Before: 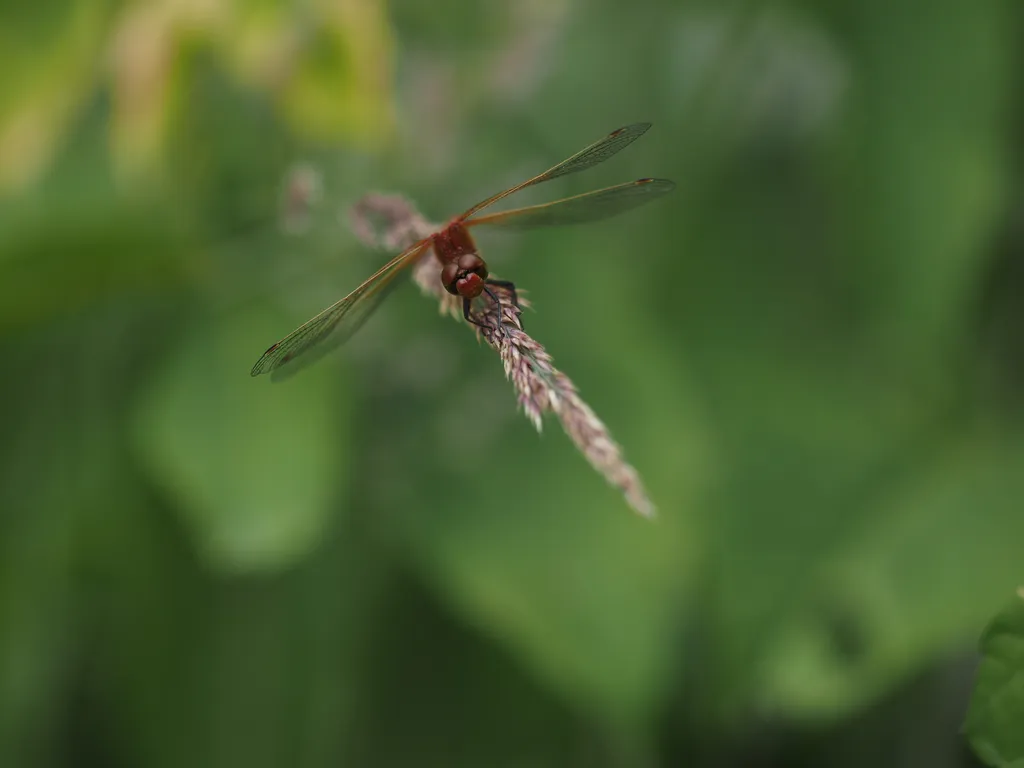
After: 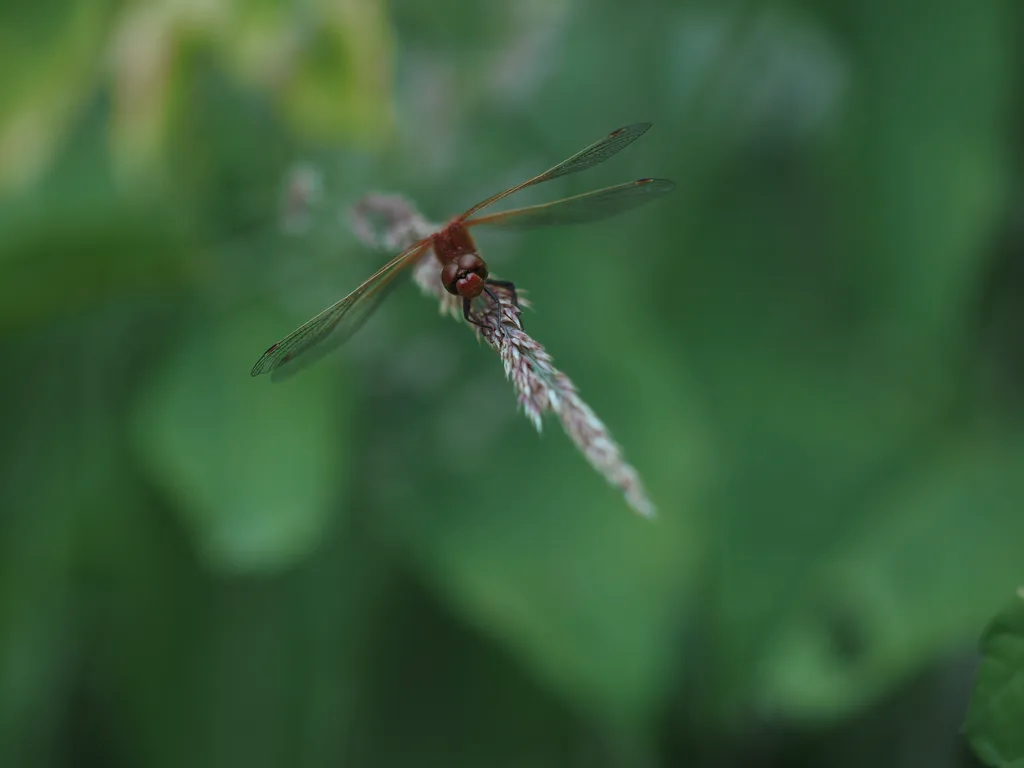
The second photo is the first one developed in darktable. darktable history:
color correction: highlights a* -13.04, highlights b* -17.74, saturation 0.7
color zones: curves: ch0 [(0, 0.425) (0.143, 0.422) (0.286, 0.42) (0.429, 0.419) (0.571, 0.419) (0.714, 0.42) (0.857, 0.422) (1, 0.425)]; ch1 [(0, 0.666) (0.143, 0.669) (0.286, 0.671) (0.429, 0.67) (0.571, 0.67) (0.714, 0.67) (0.857, 0.67) (1, 0.666)]
